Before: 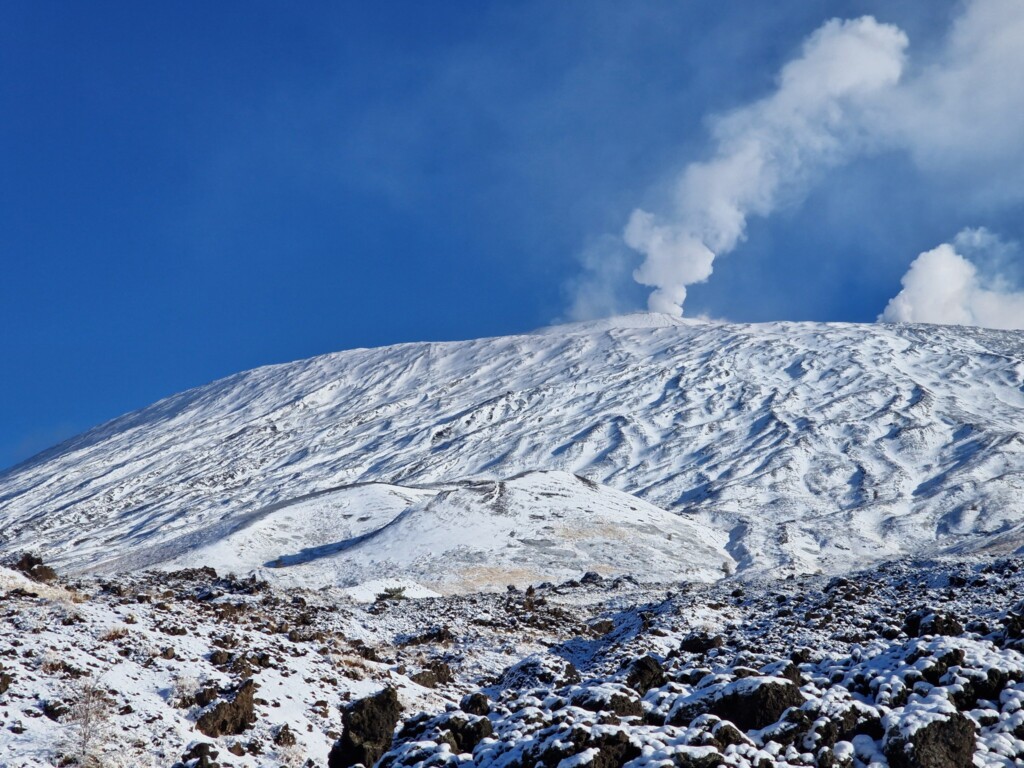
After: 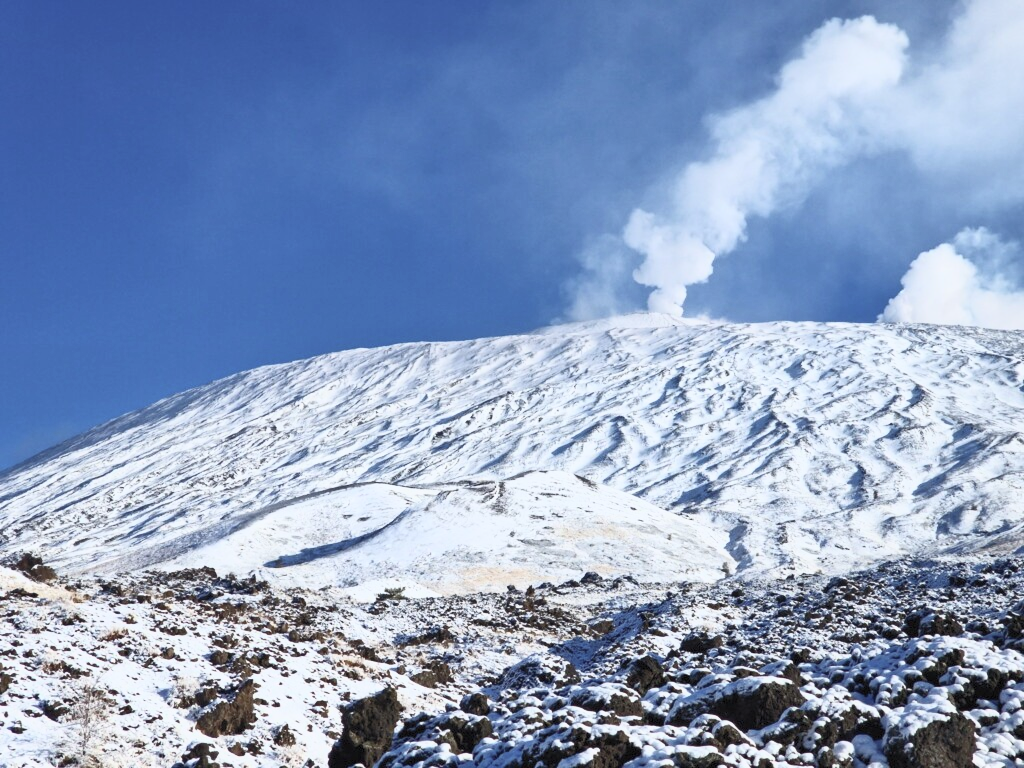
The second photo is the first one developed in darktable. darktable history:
tone equalizer: -8 EV 0.224 EV, -7 EV 0.445 EV, -6 EV 0.451 EV, -5 EV 0.262 EV, -3 EV -0.26 EV, -2 EV -0.388 EV, -1 EV -0.399 EV, +0 EV -0.234 EV
contrast brightness saturation: contrast 0.385, brightness 0.513
